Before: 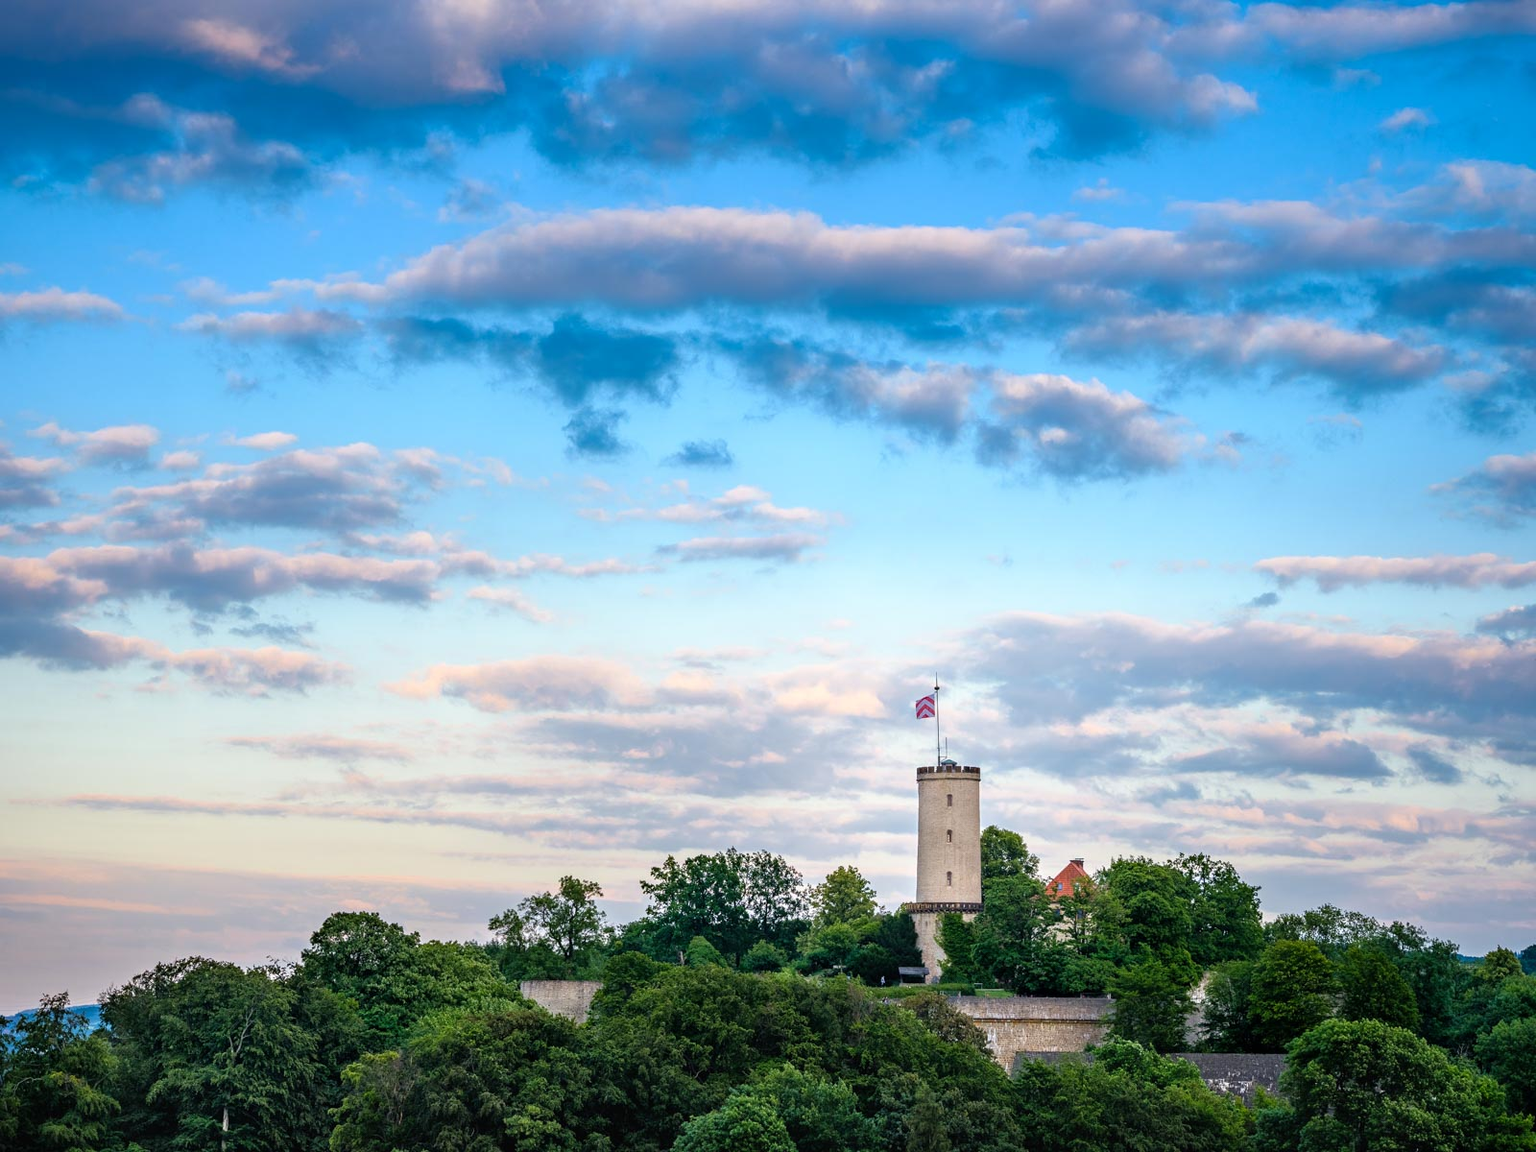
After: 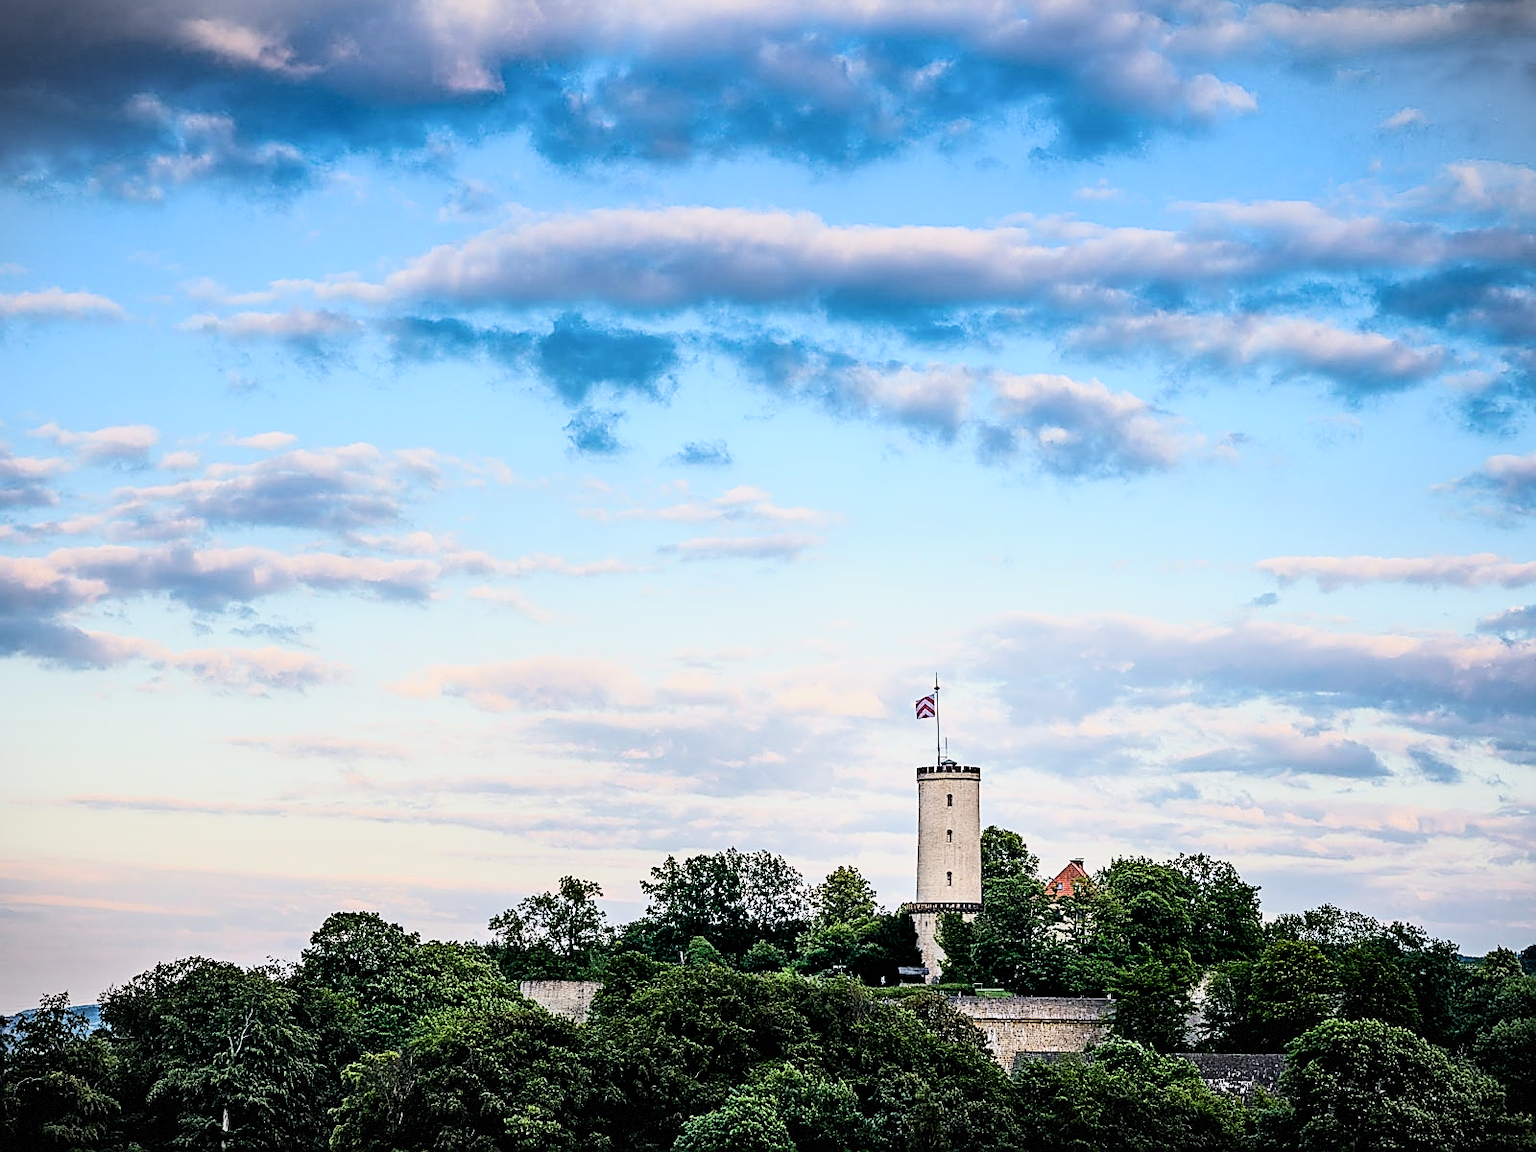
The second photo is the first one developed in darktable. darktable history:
sharpen: radius 1.685, amount 1.291
vignetting: fall-off start 100.16%, brightness -0.274, width/height ratio 1.308, dithering 8-bit output
contrast brightness saturation: contrast 0.244, brightness 0.086
filmic rgb: black relative exposure -5.07 EV, white relative exposure 3.96 EV, hardness 2.88, contrast 1.299, highlights saturation mix -30.86%
